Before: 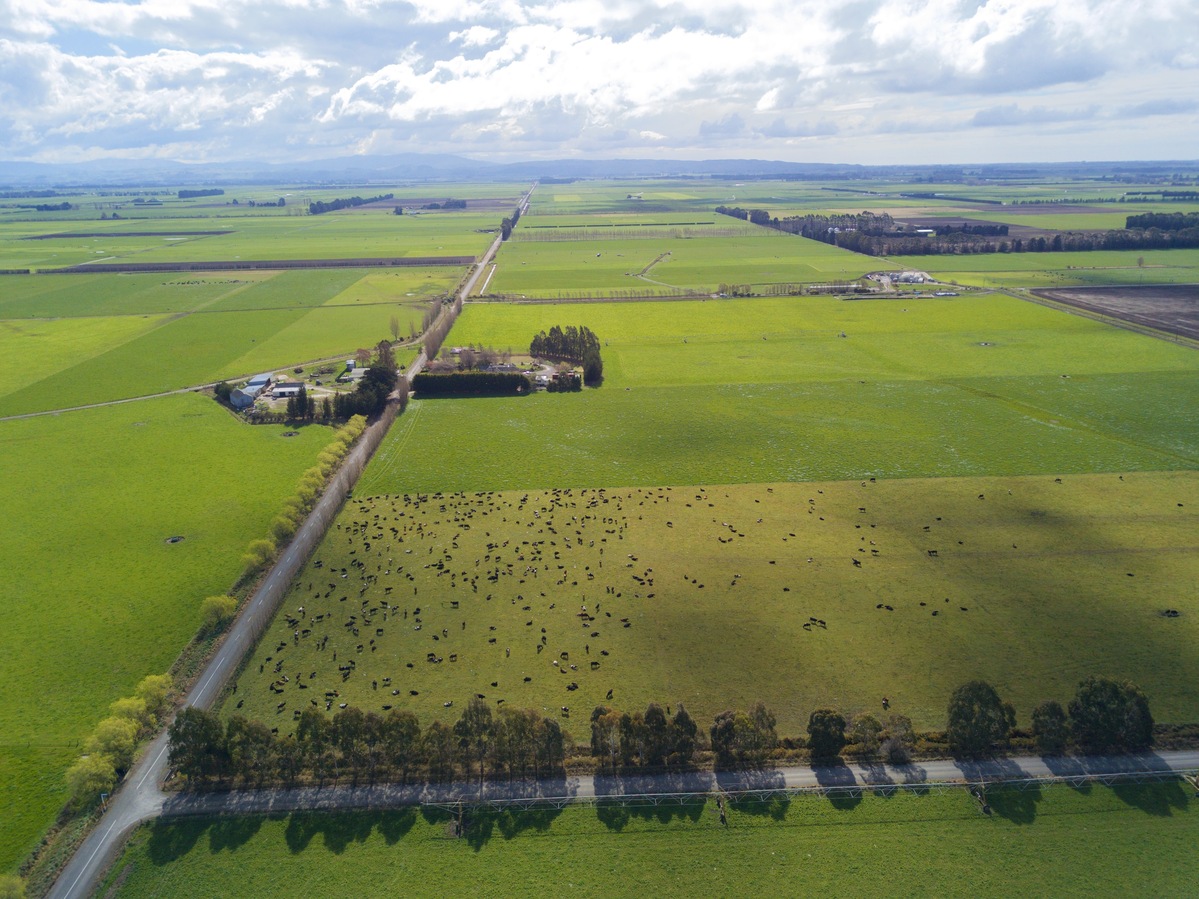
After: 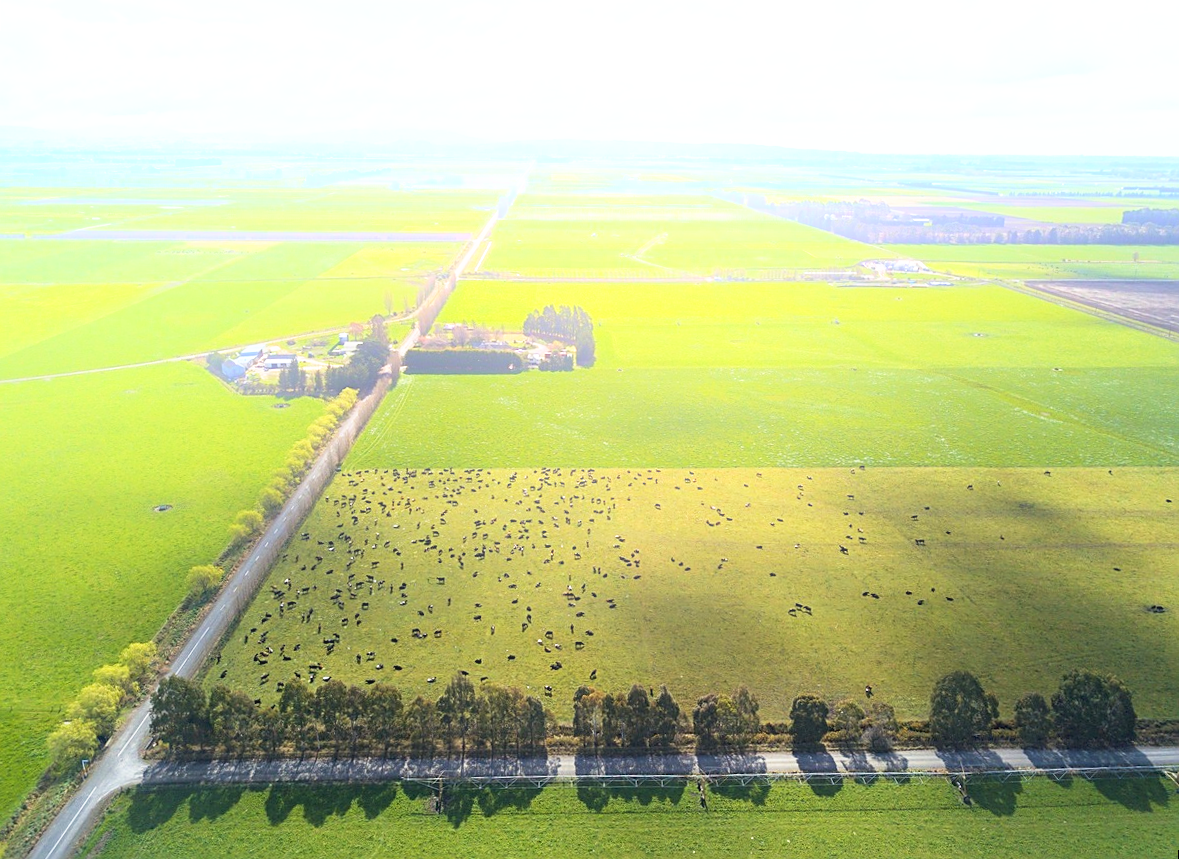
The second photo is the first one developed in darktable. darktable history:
sharpen: on, module defaults
base curve: curves: ch0 [(0, 0) (0.495, 0.917) (1, 1)], preserve colors none
rotate and perspective: rotation 1.57°, crop left 0.018, crop right 0.982, crop top 0.039, crop bottom 0.961
bloom: on, module defaults
